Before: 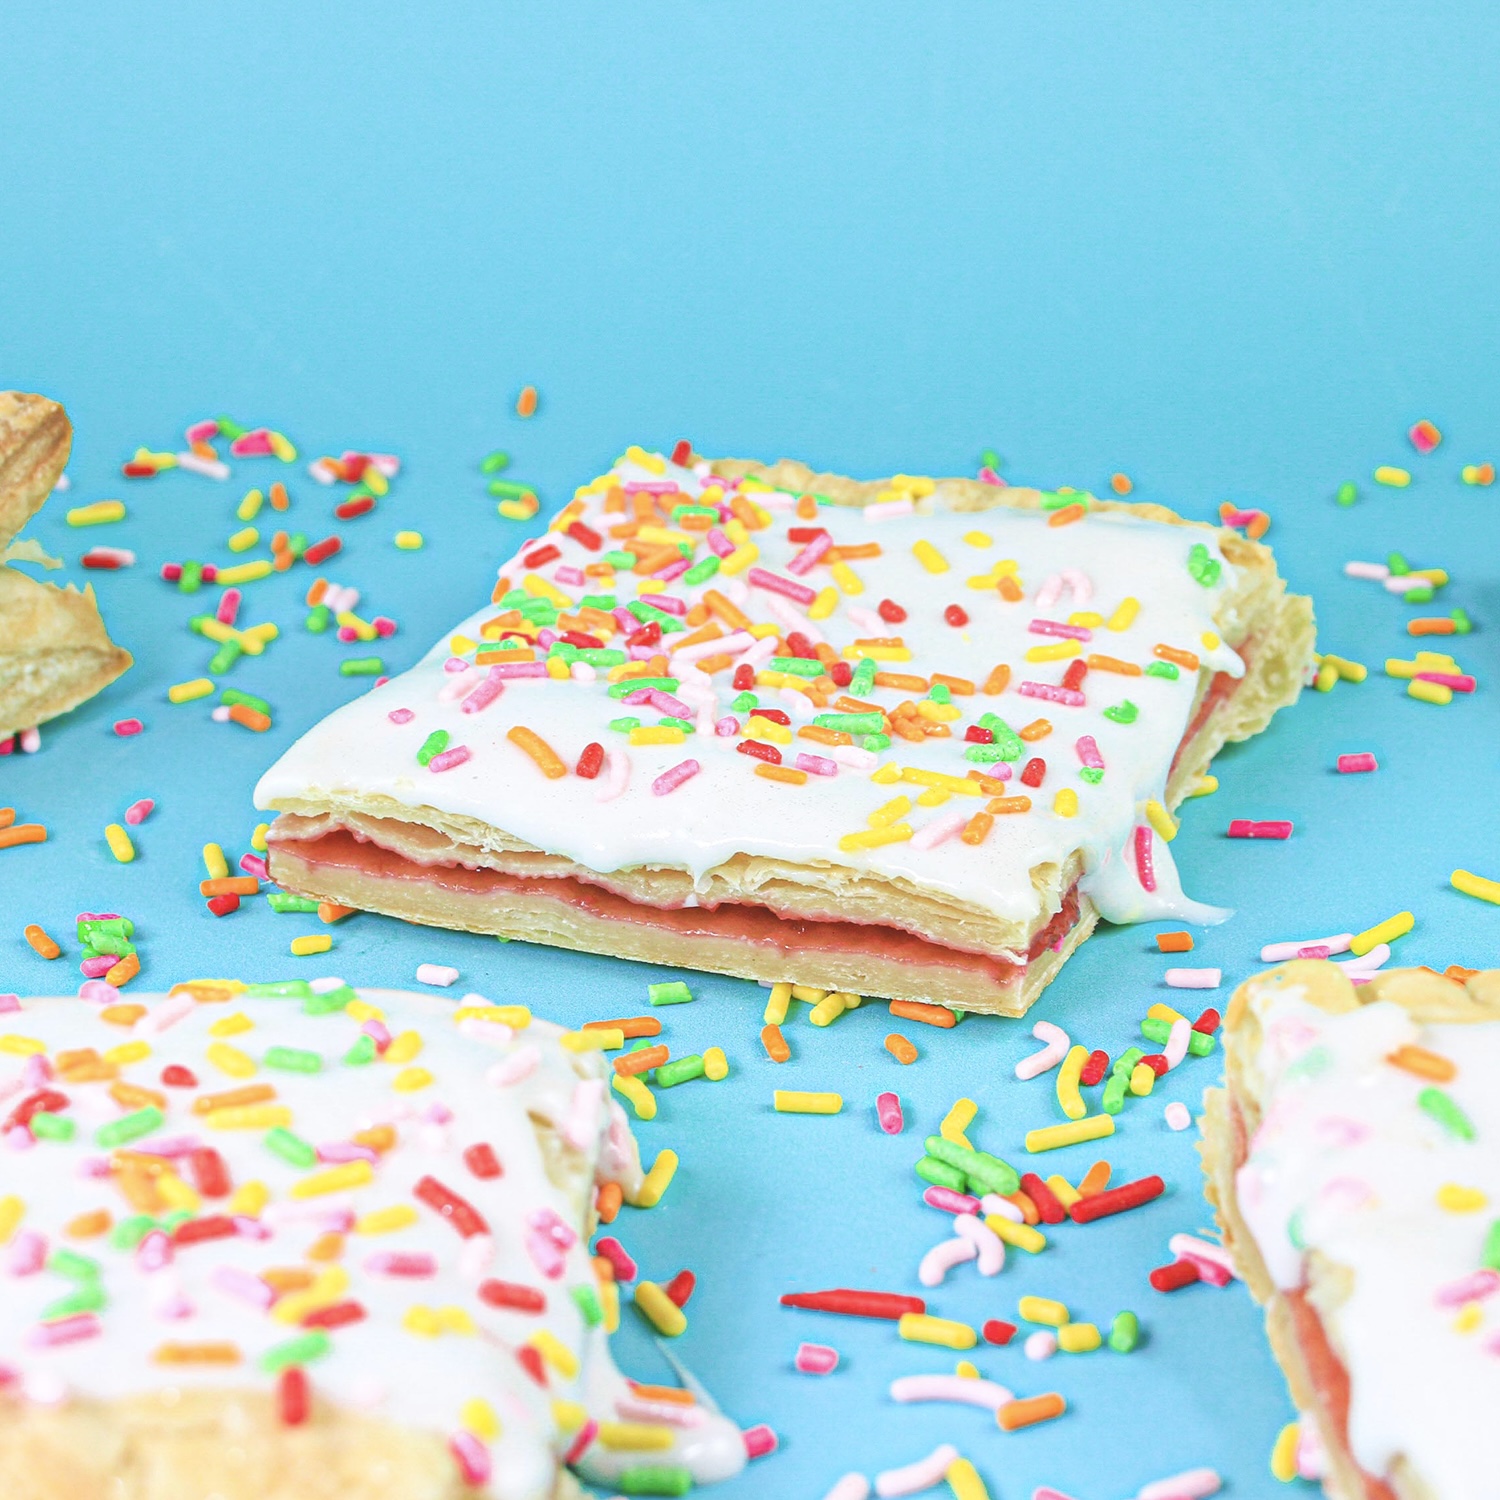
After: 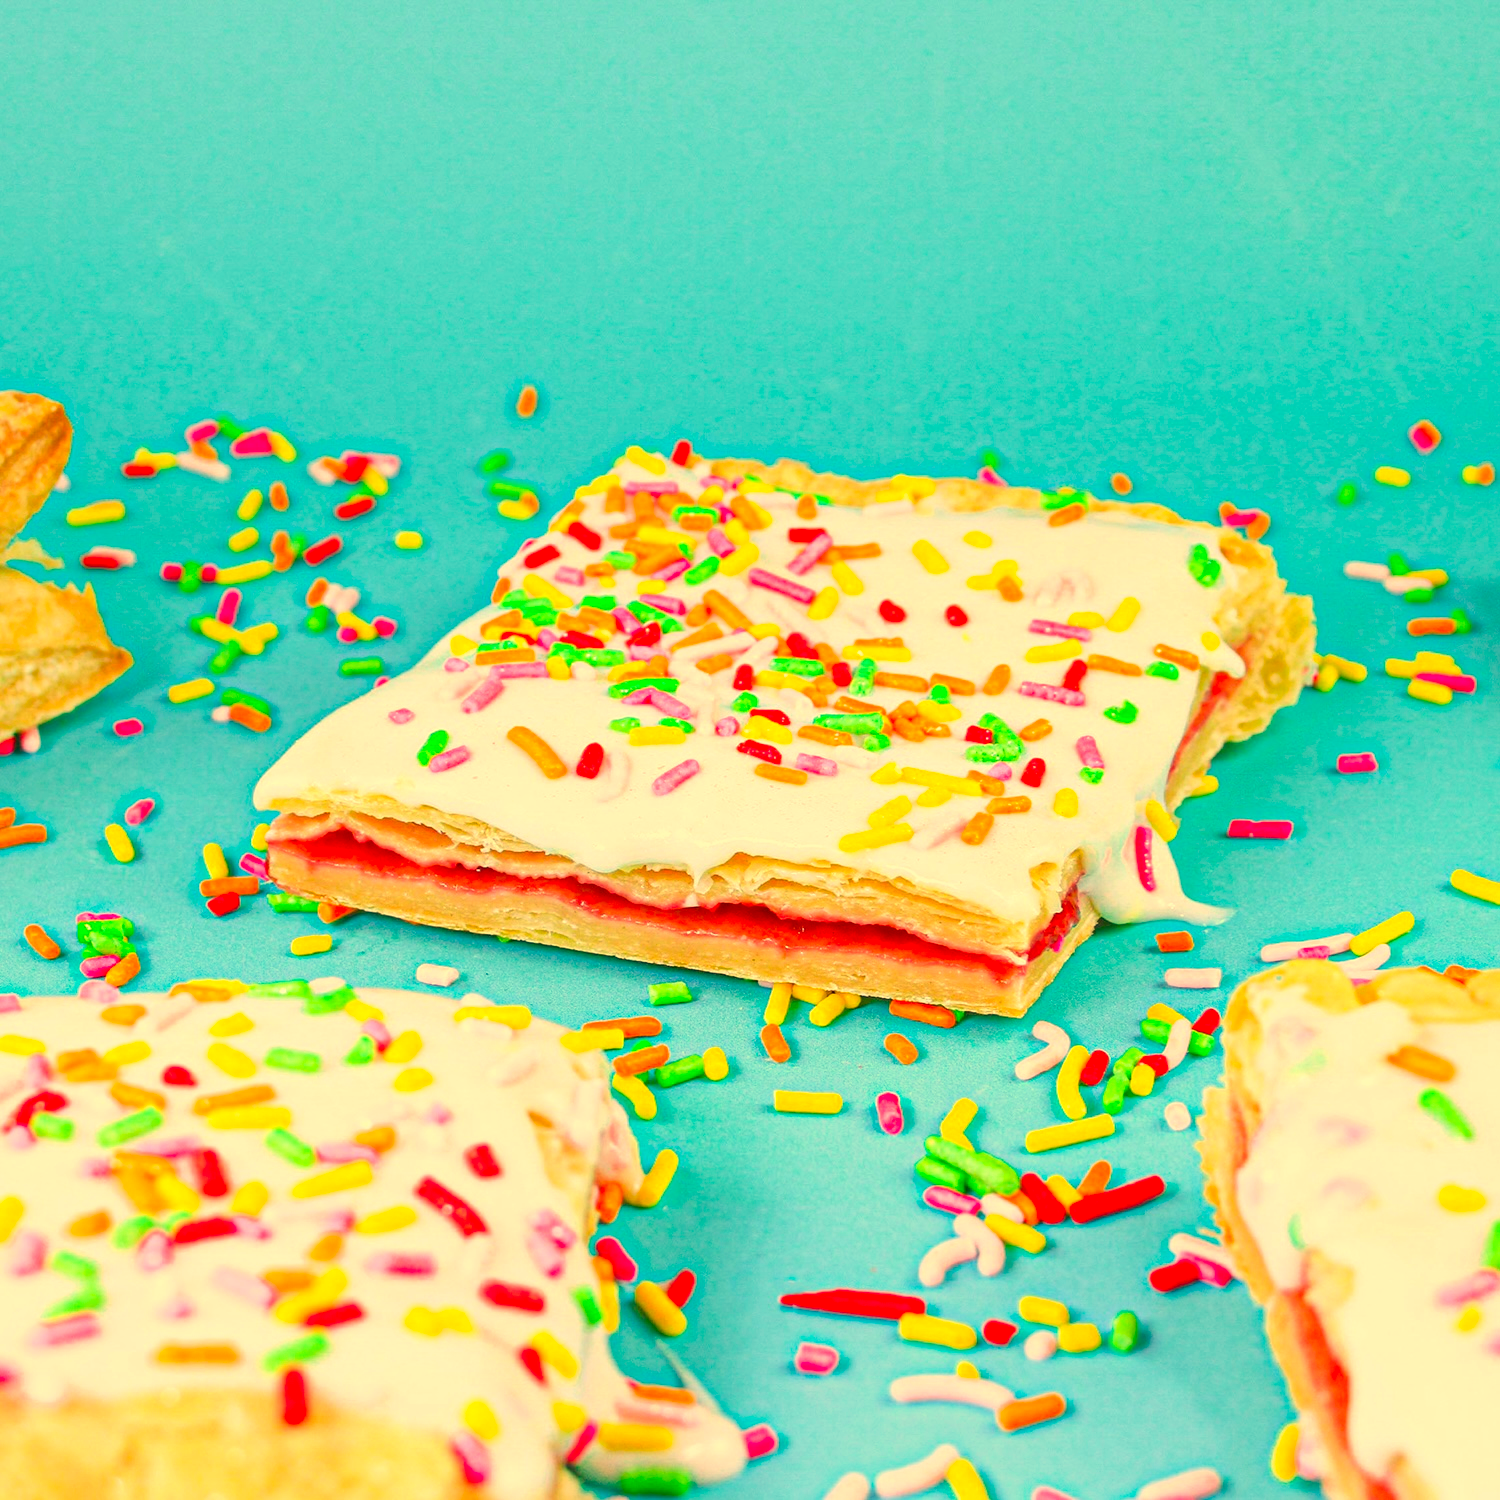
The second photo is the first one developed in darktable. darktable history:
white balance: red 1.138, green 0.996, blue 0.812
contrast brightness saturation: brightness -0.02, saturation 0.35
